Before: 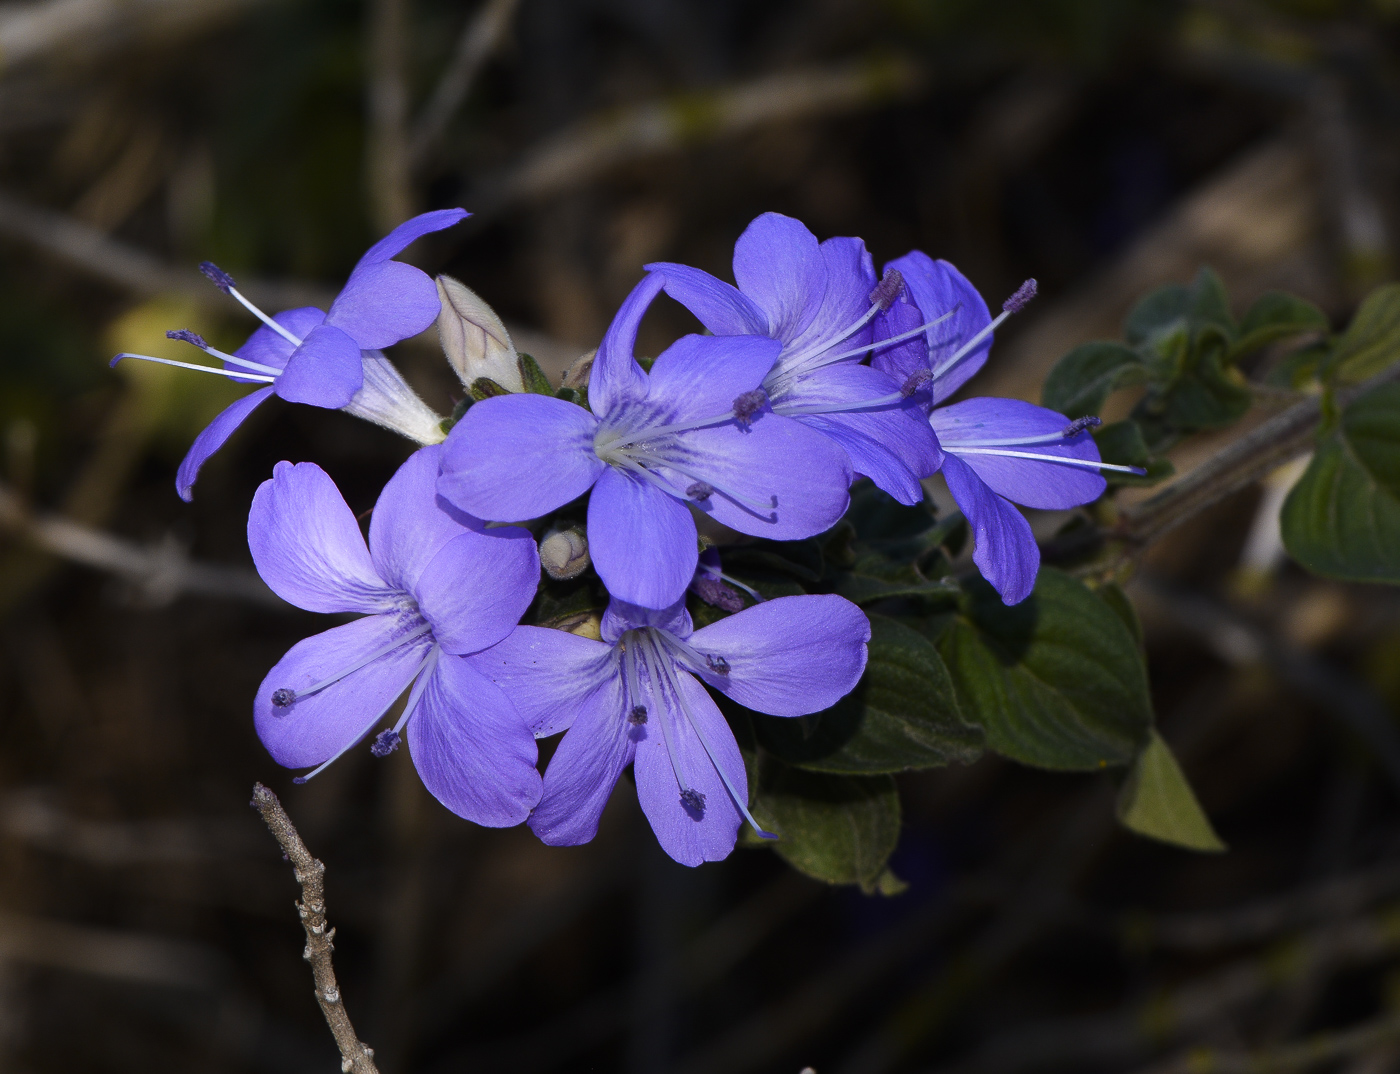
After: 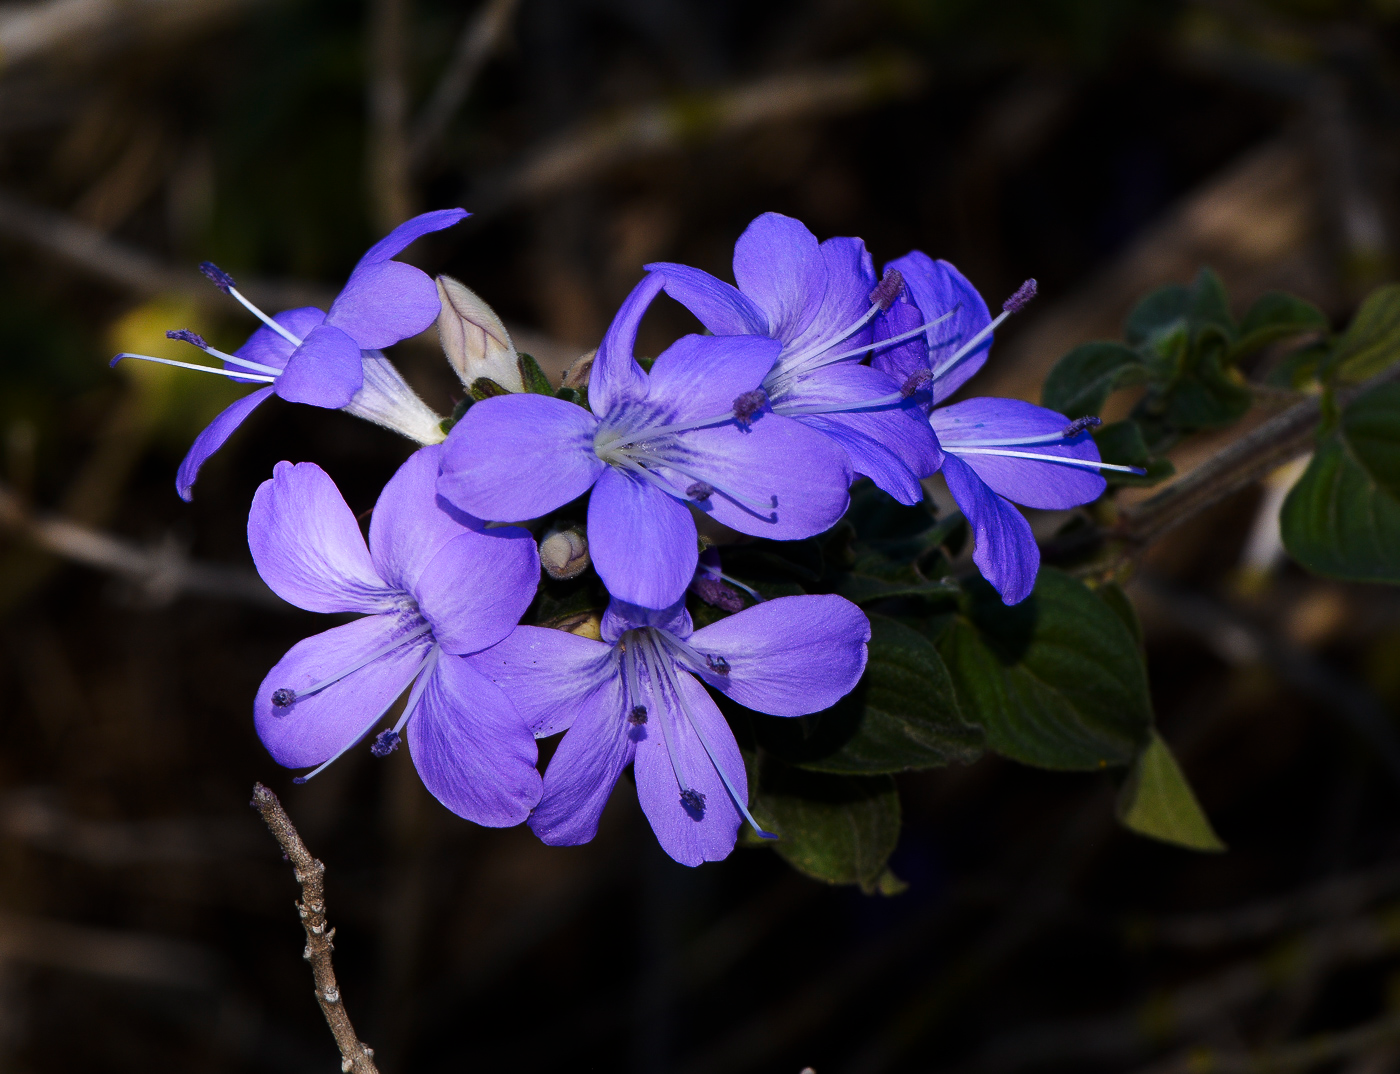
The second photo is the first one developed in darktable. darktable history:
tone curve: curves: ch0 [(0, 0) (0.227, 0.17) (0.766, 0.774) (1, 1)]; ch1 [(0, 0) (0.114, 0.127) (0.437, 0.452) (0.498, 0.495) (0.579, 0.602) (1, 1)]; ch2 [(0, 0) (0.233, 0.259) (0.493, 0.492) (0.568, 0.596) (1, 1)], preserve colors none
